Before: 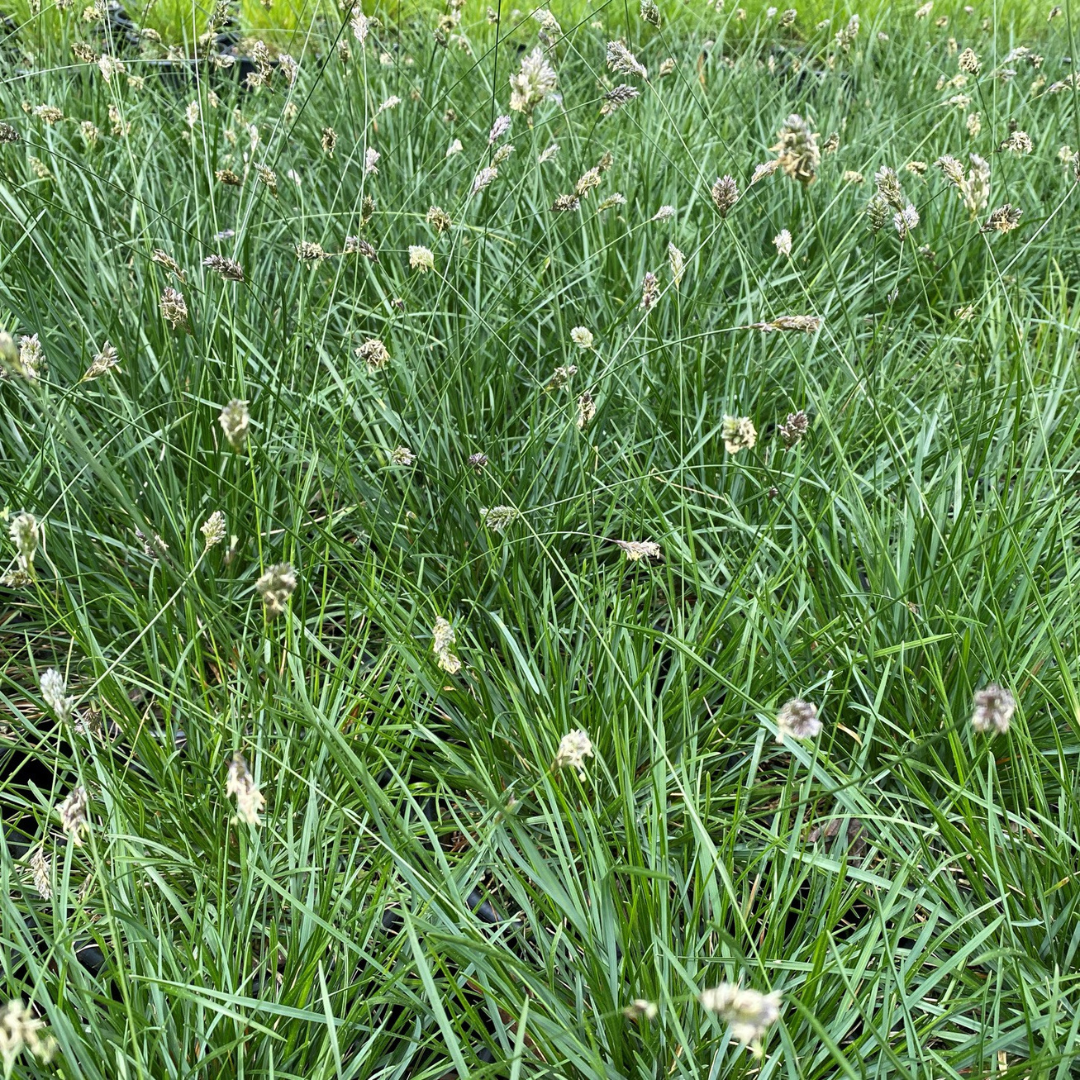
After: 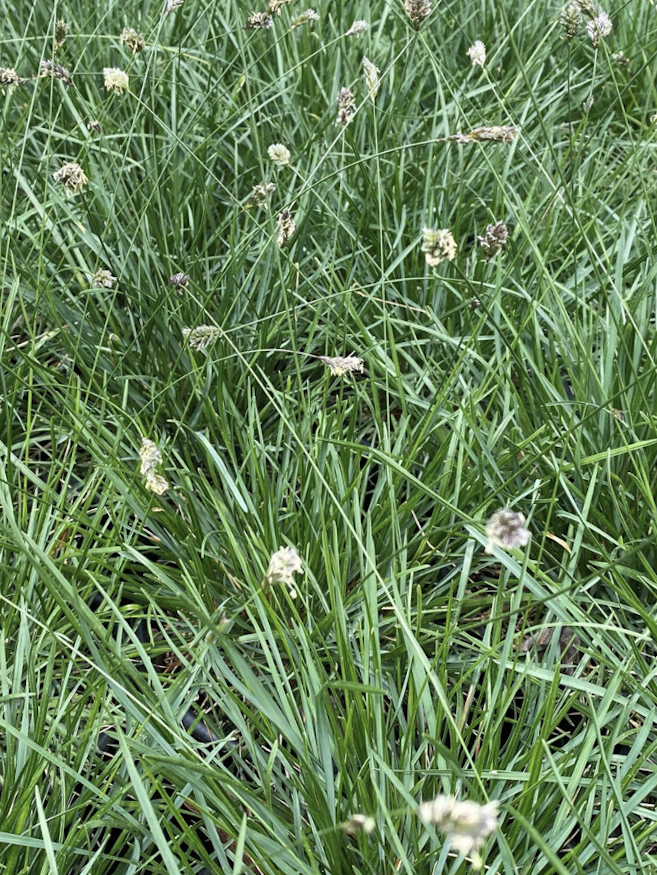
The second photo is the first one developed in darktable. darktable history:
crop and rotate: left 28.256%, top 17.734%, right 12.656%, bottom 3.573%
rotate and perspective: rotation -1.77°, lens shift (horizontal) 0.004, automatic cropping off
color correction: saturation 0.8
